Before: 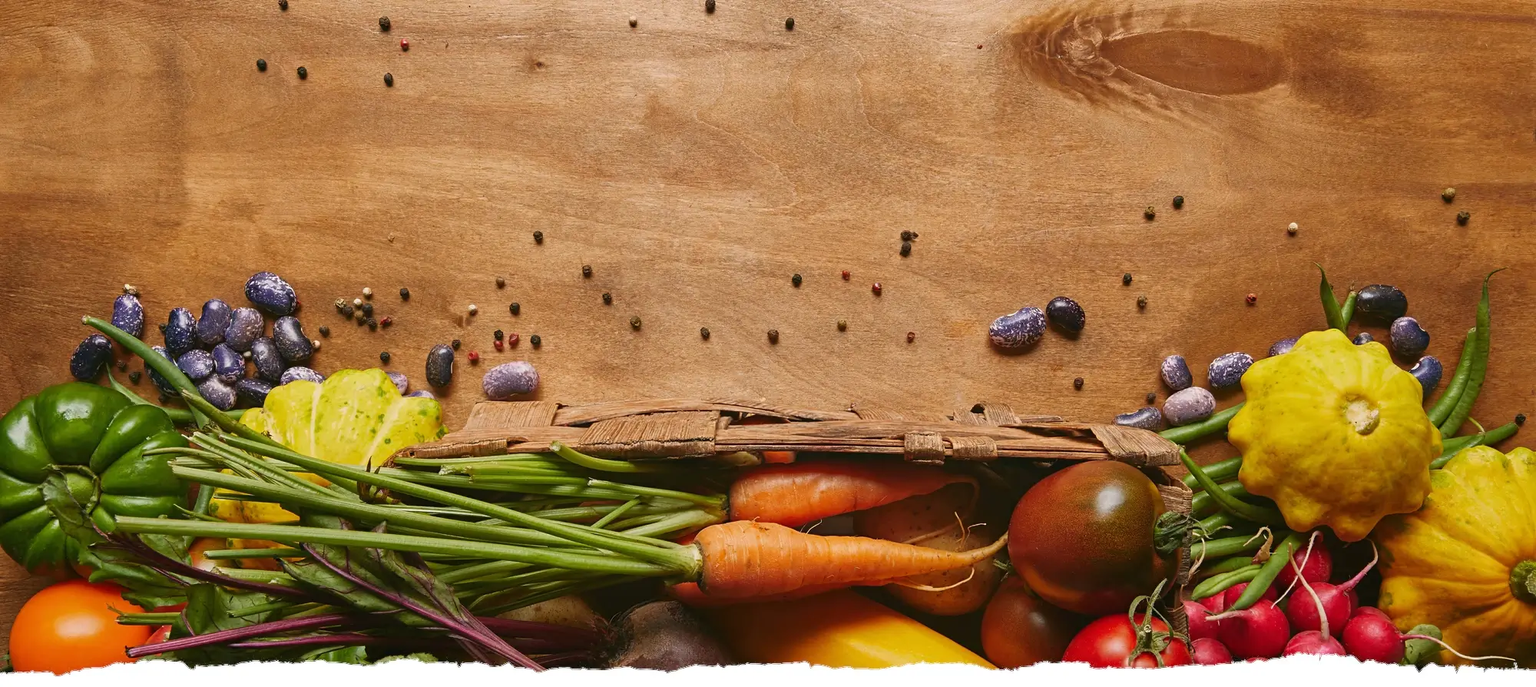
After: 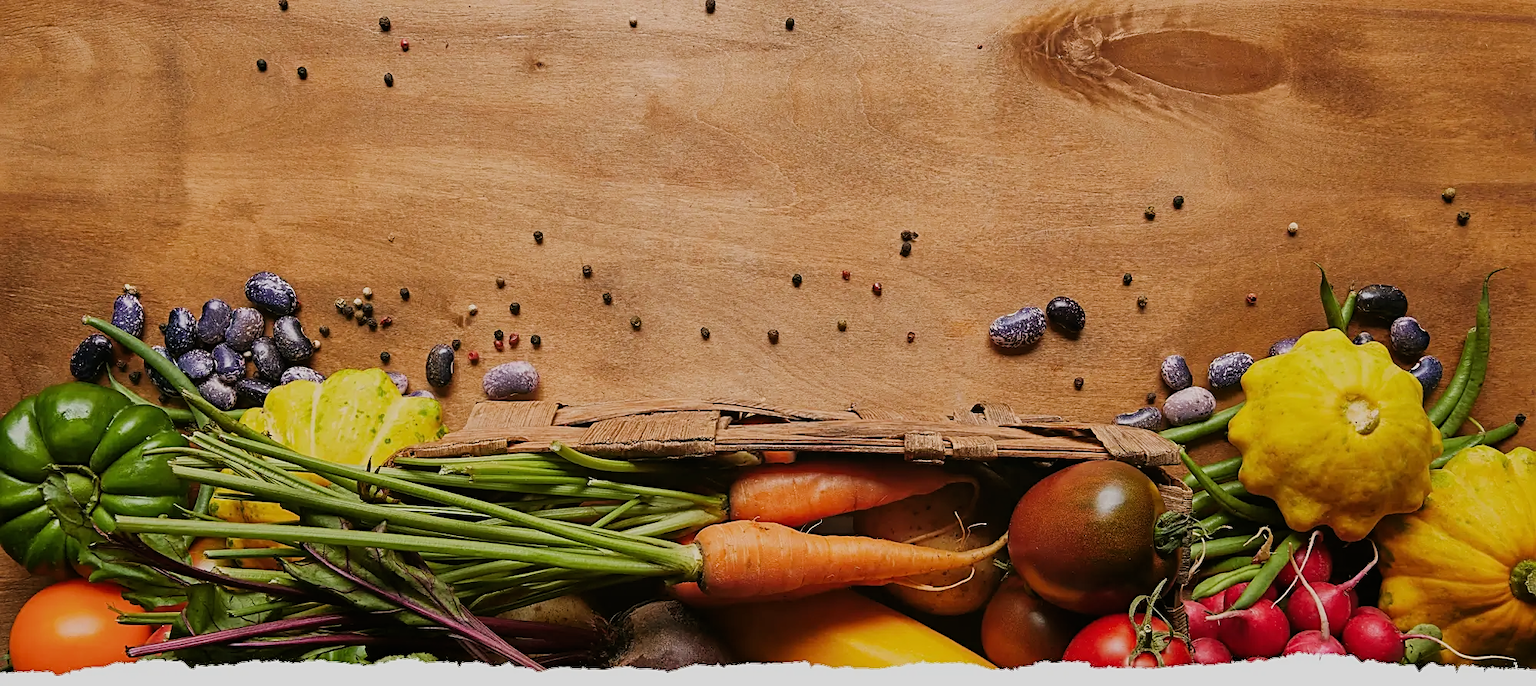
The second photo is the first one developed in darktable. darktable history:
filmic rgb: black relative exposure -7.65 EV, white relative exposure 4.56 EV, hardness 3.61, contrast 1.05
sharpen: on, module defaults
